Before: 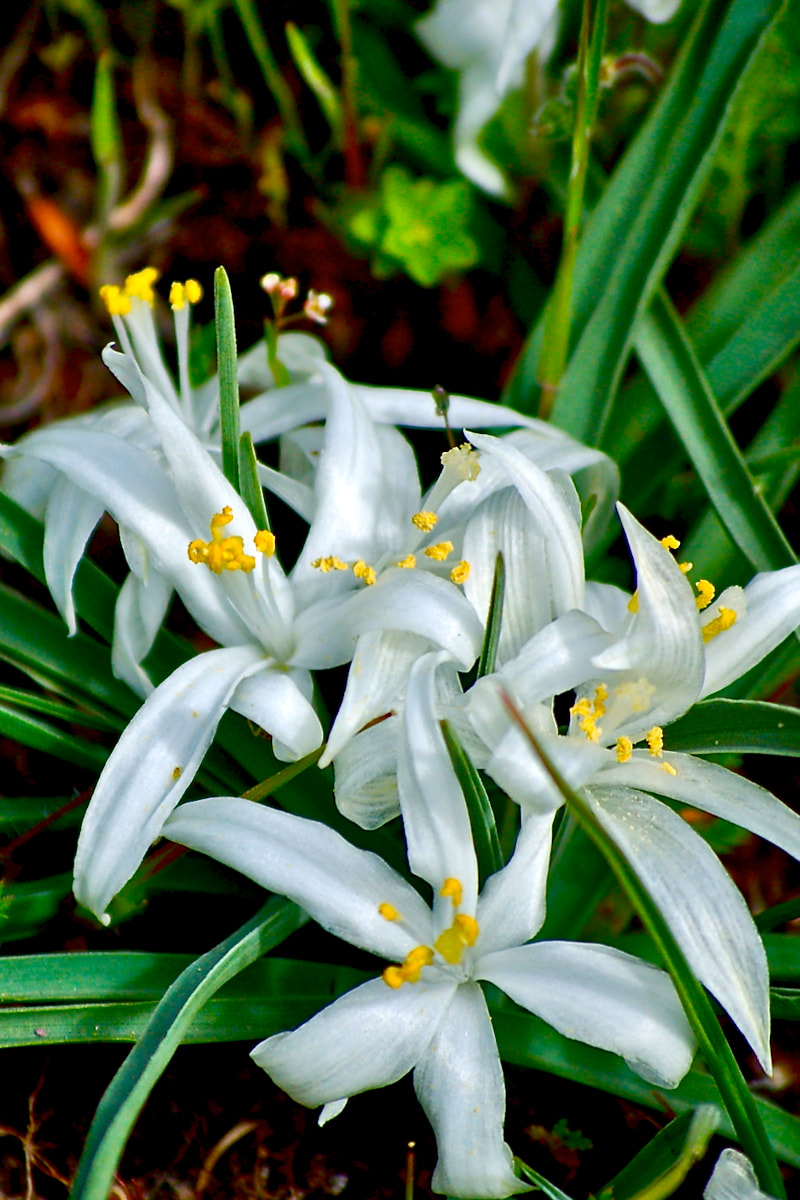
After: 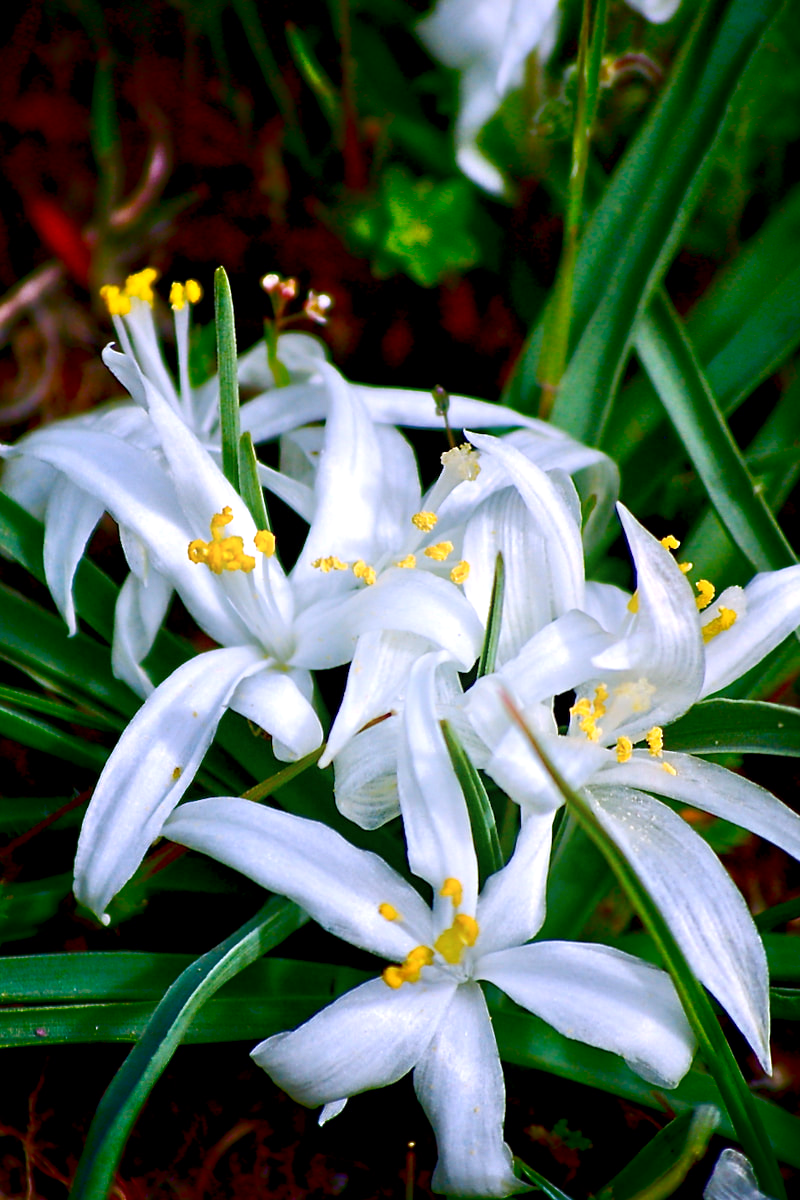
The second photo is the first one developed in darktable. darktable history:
local contrast: mode bilateral grid, contrast 20, coarseness 50, detail 132%, midtone range 0.2
shadows and highlights: shadows -90, highlights 90, soften with gaussian
white balance: red 1.042, blue 1.17
